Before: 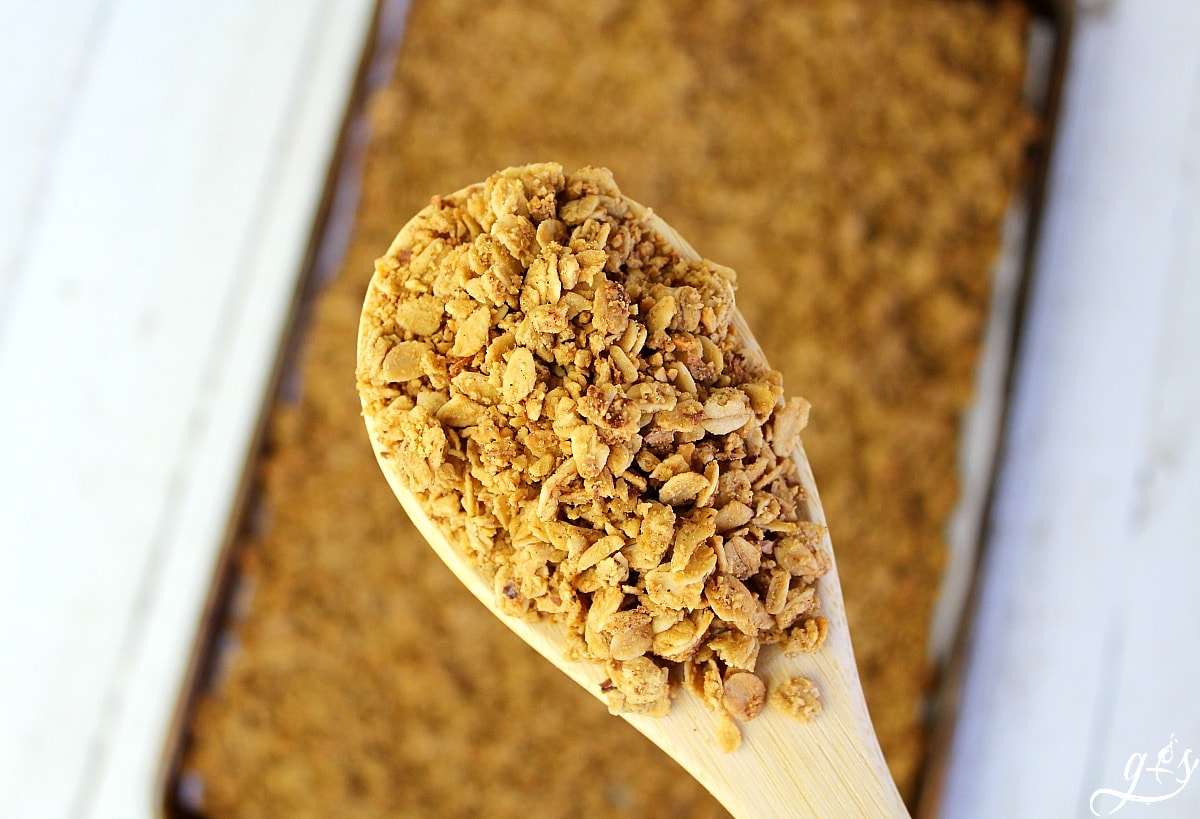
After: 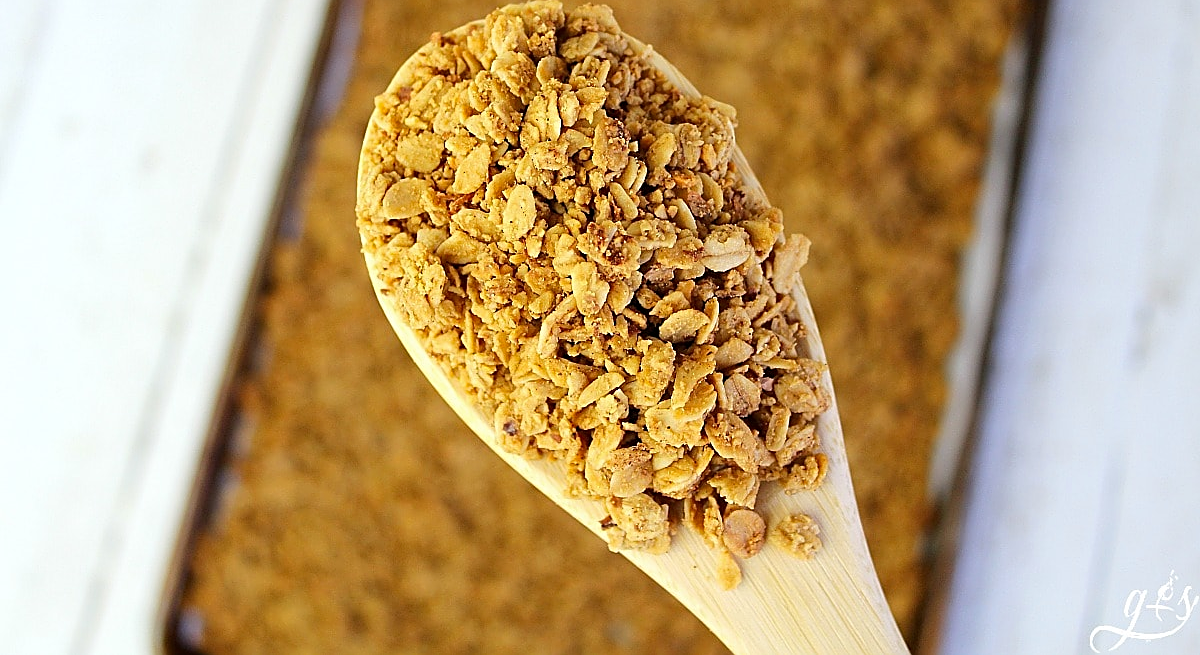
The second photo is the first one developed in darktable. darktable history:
crop and rotate: top 19.998%
sharpen: on, module defaults
vibrance: on, module defaults
